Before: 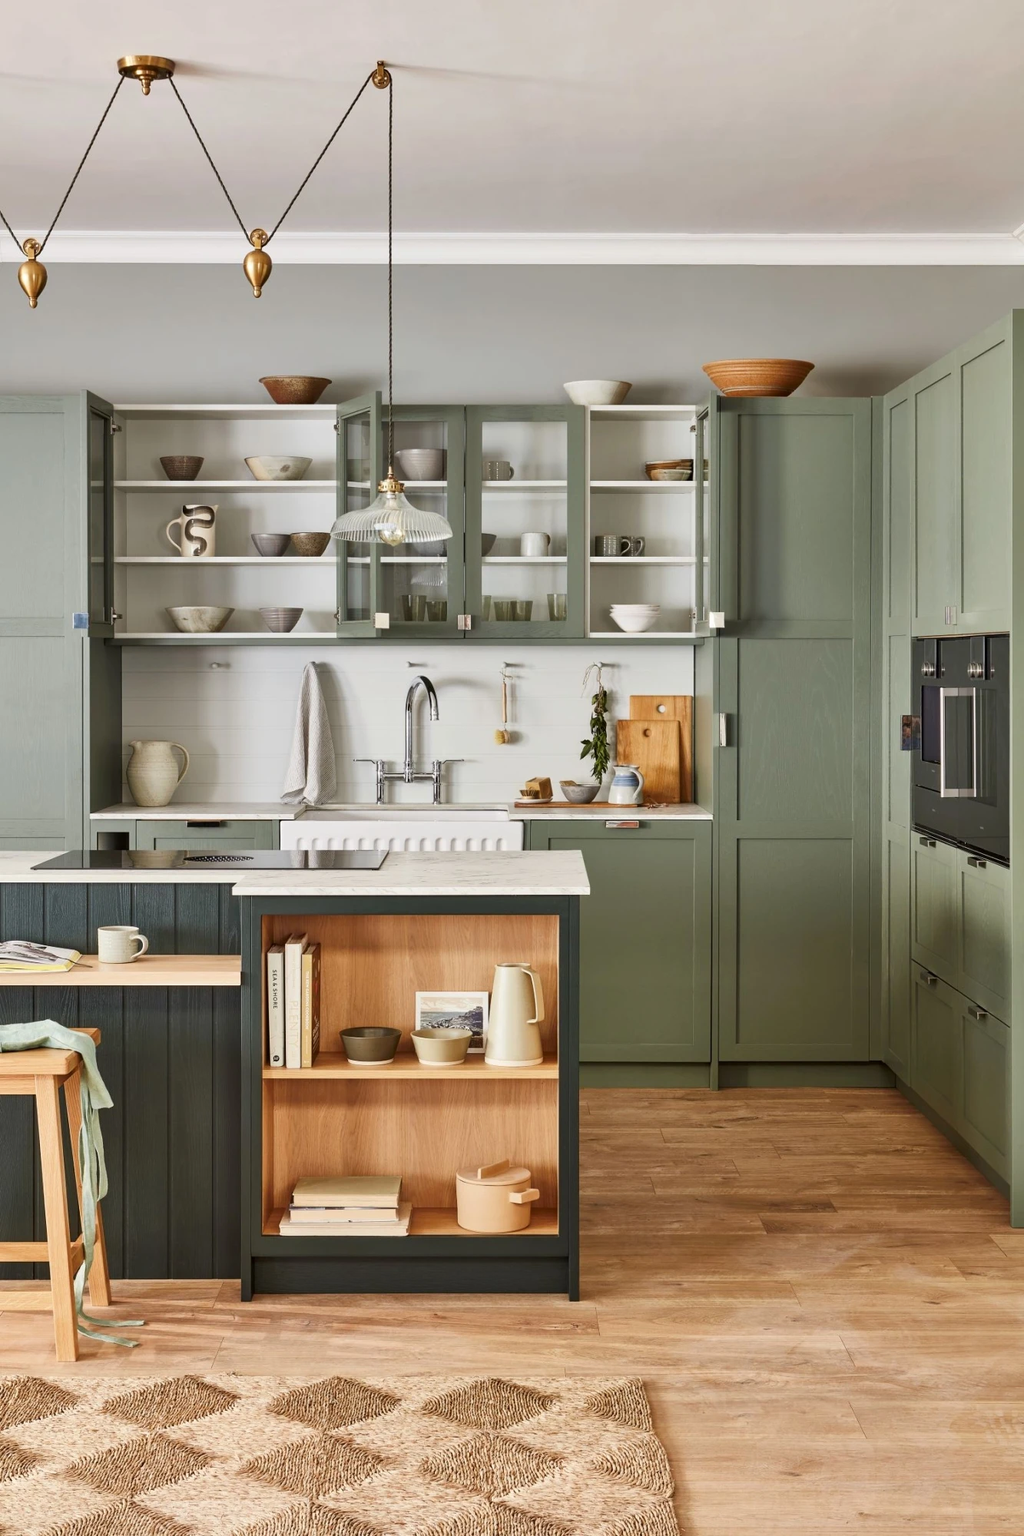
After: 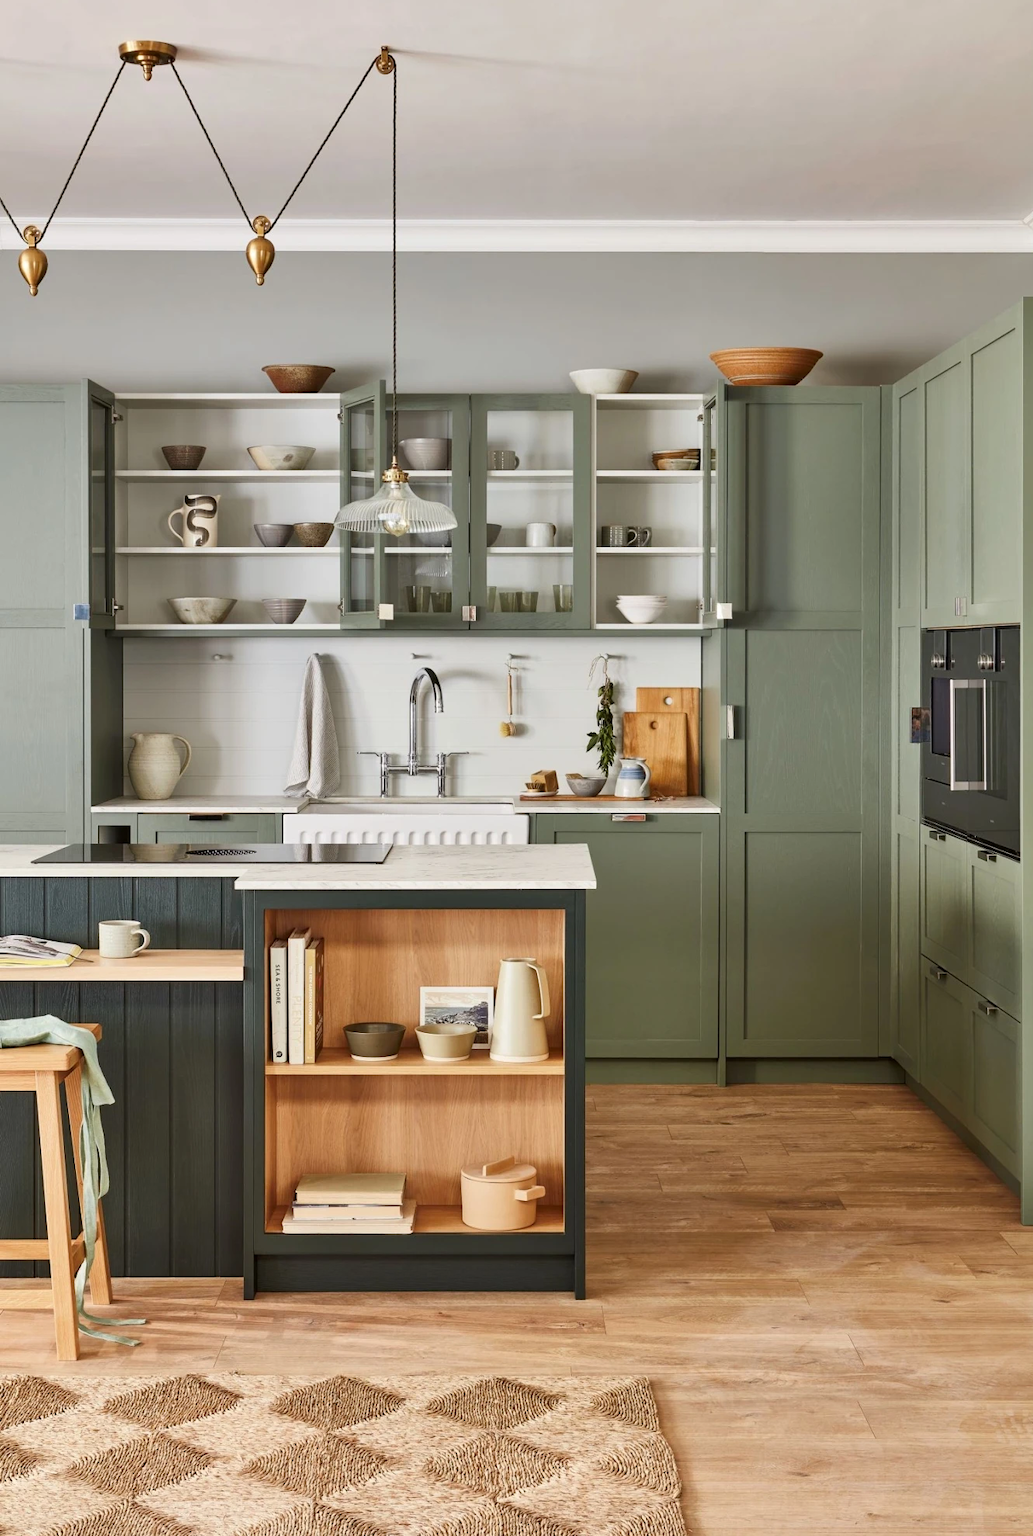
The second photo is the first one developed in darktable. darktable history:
color balance: on, module defaults
exposure: compensate highlight preservation false
crop: top 1.049%, right 0.001%
